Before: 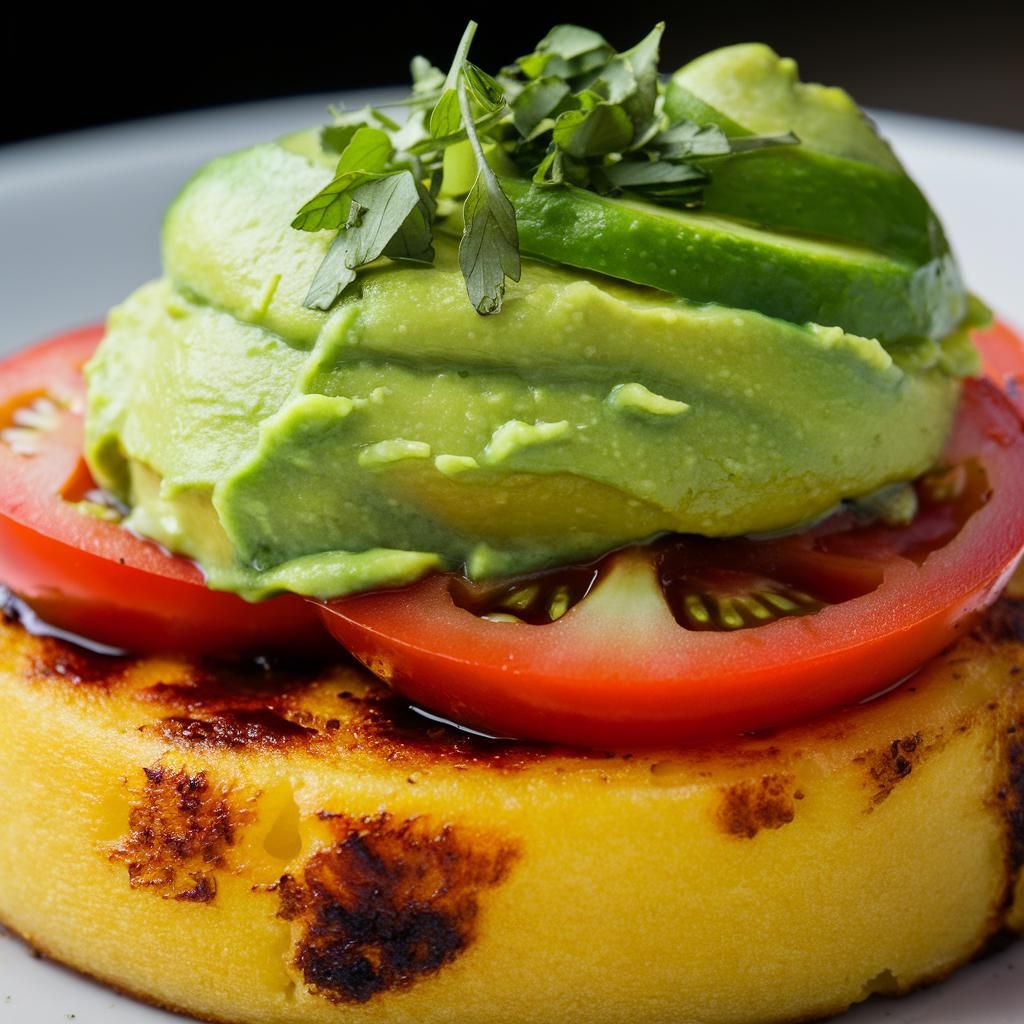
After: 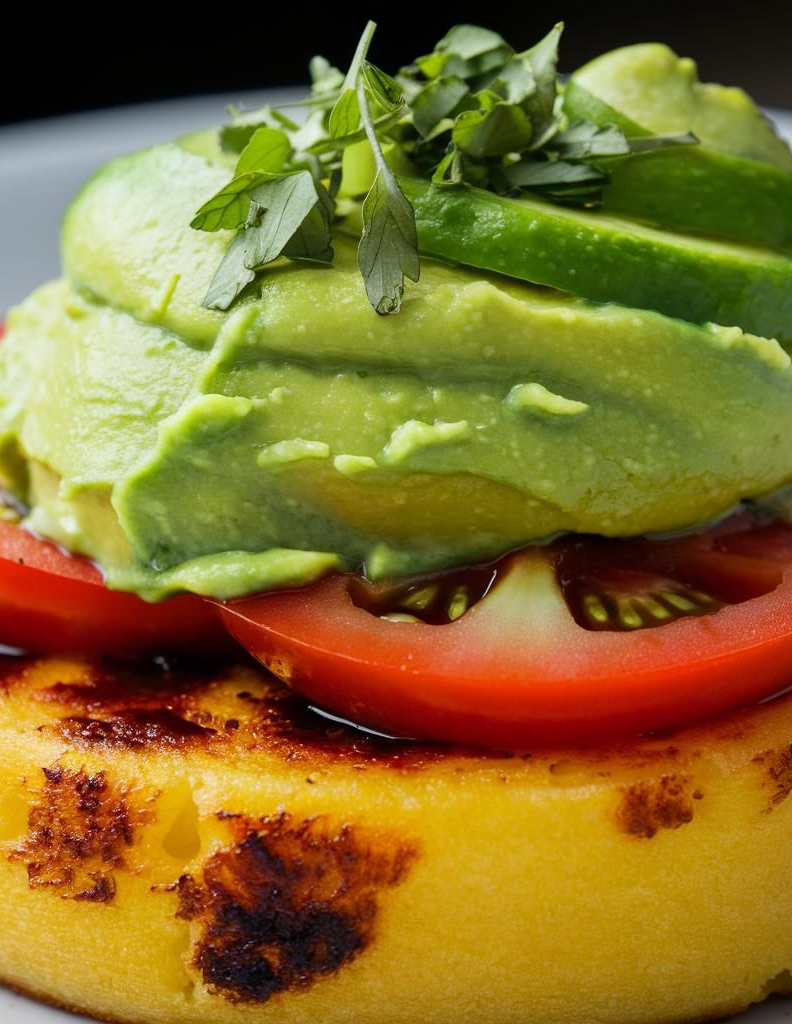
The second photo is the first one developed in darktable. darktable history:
crop: left 9.897%, right 12.687%
